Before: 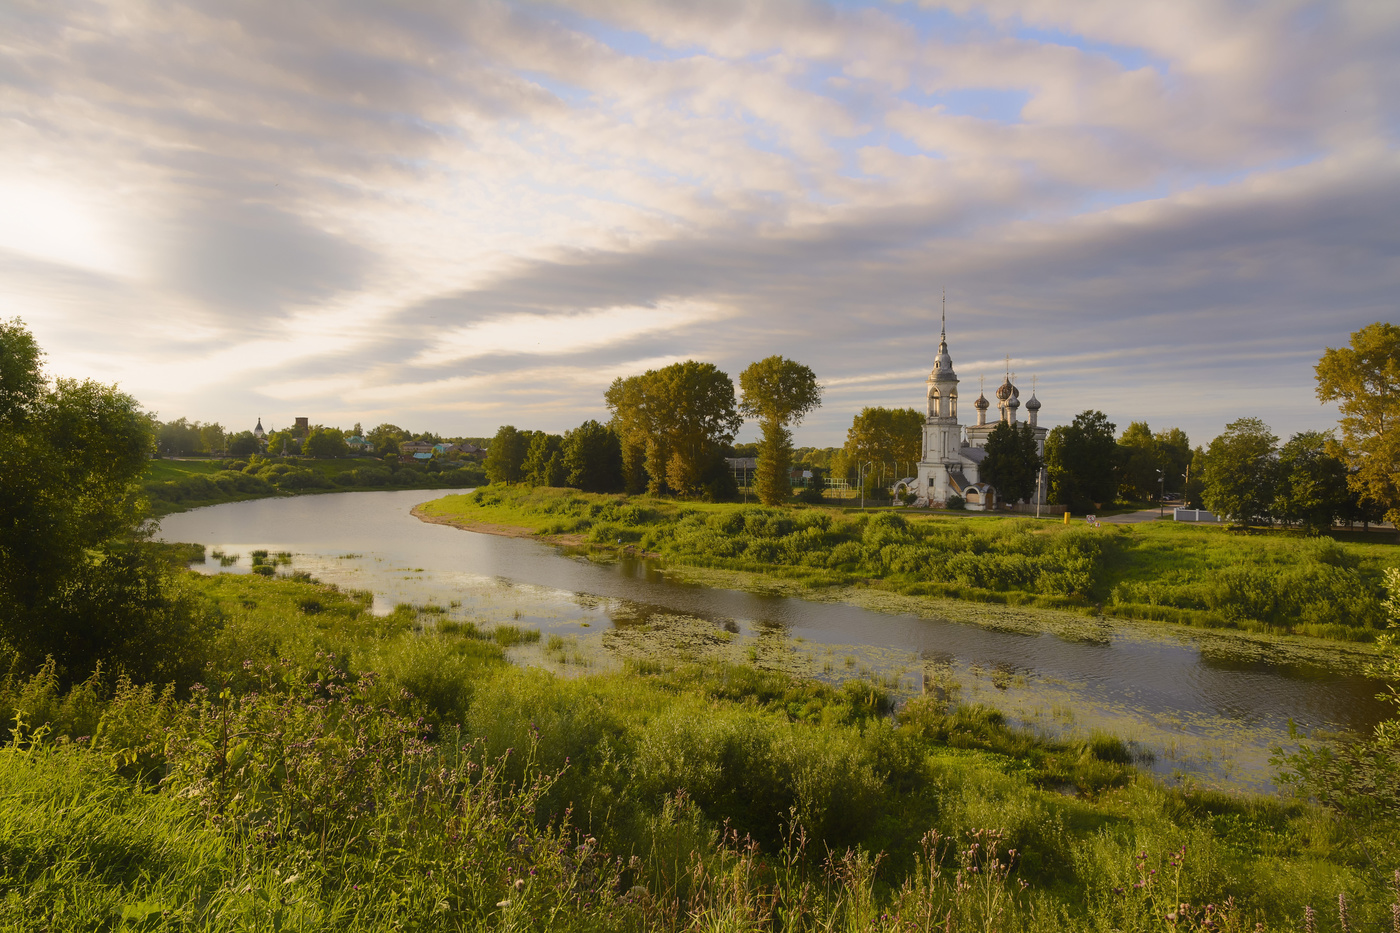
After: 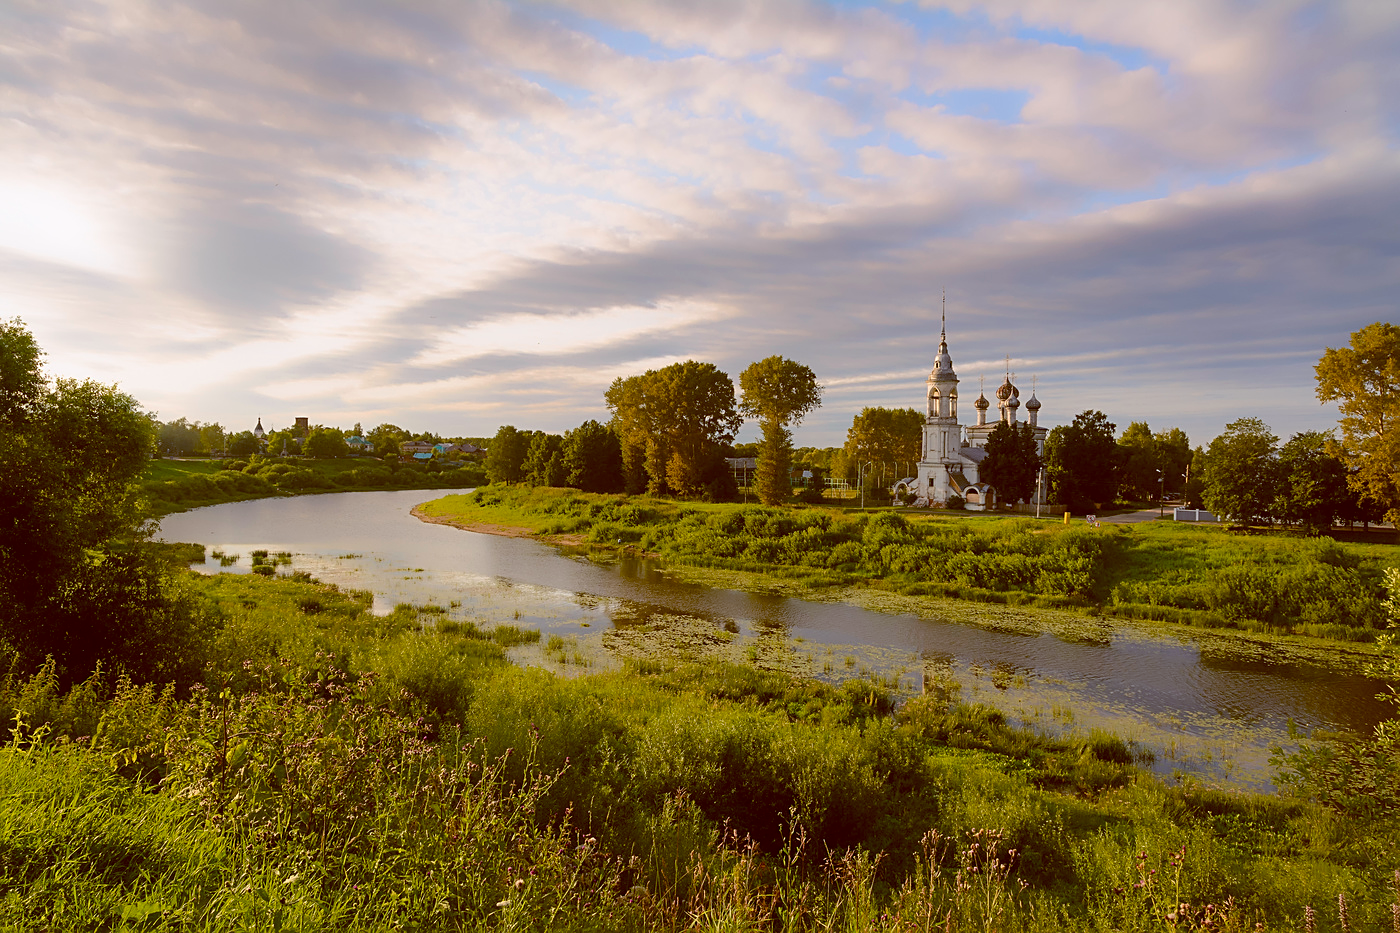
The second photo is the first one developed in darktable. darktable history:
color balance: lift [1, 1.015, 1.004, 0.985], gamma [1, 0.958, 0.971, 1.042], gain [1, 0.956, 0.977, 1.044]
sharpen: on, module defaults
